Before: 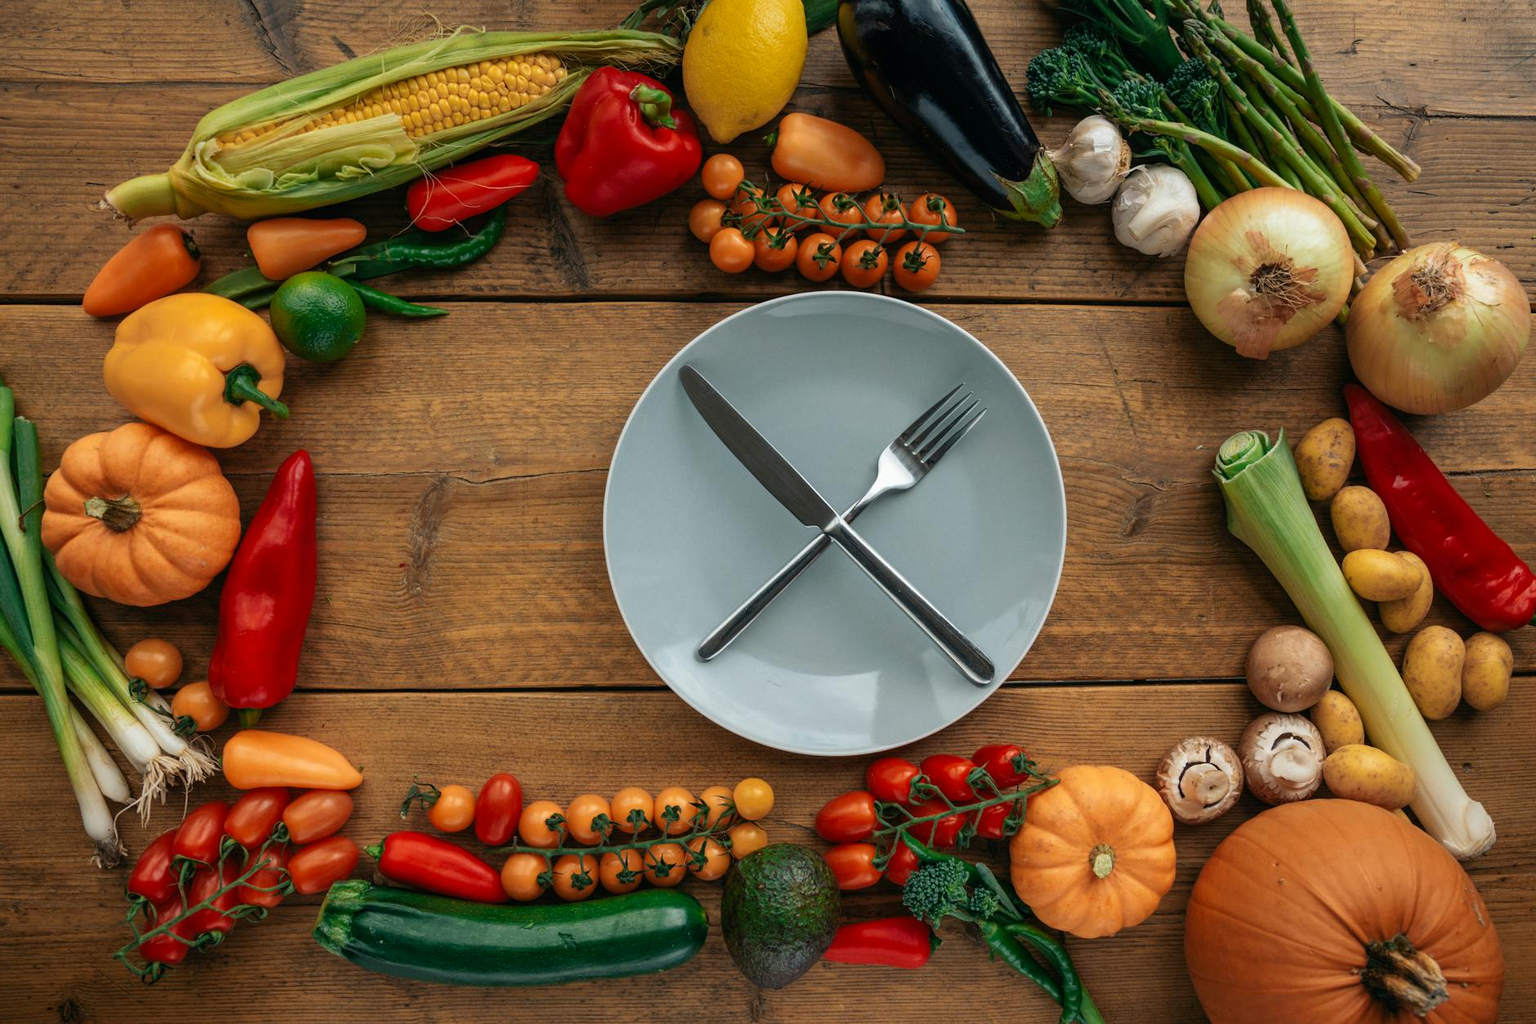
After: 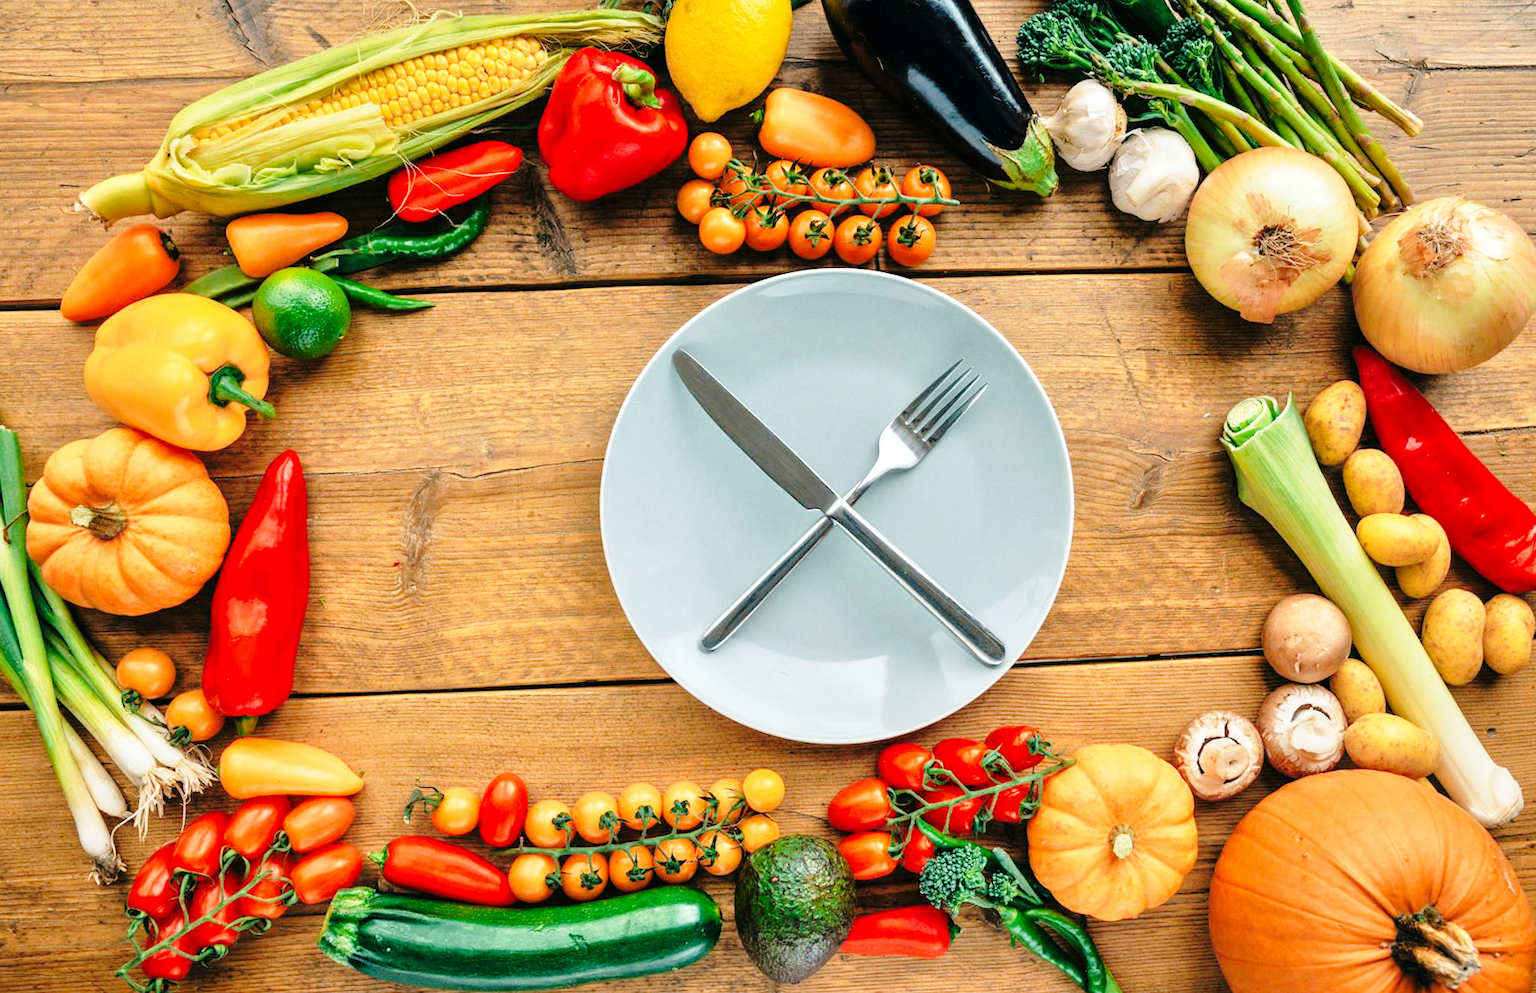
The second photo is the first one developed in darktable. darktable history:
rotate and perspective: rotation -2°, crop left 0.022, crop right 0.978, crop top 0.049, crop bottom 0.951
tone equalizer: -7 EV 0.15 EV, -6 EV 0.6 EV, -5 EV 1.15 EV, -4 EV 1.33 EV, -3 EV 1.15 EV, -2 EV 0.6 EV, -1 EV 0.15 EV, mask exposure compensation -0.5 EV
base curve: curves: ch0 [(0, 0) (0.028, 0.03) (0.121, 0.232) (0.46, 0.748) (0.859, 0.968) (1, 1)], preserve colors none
